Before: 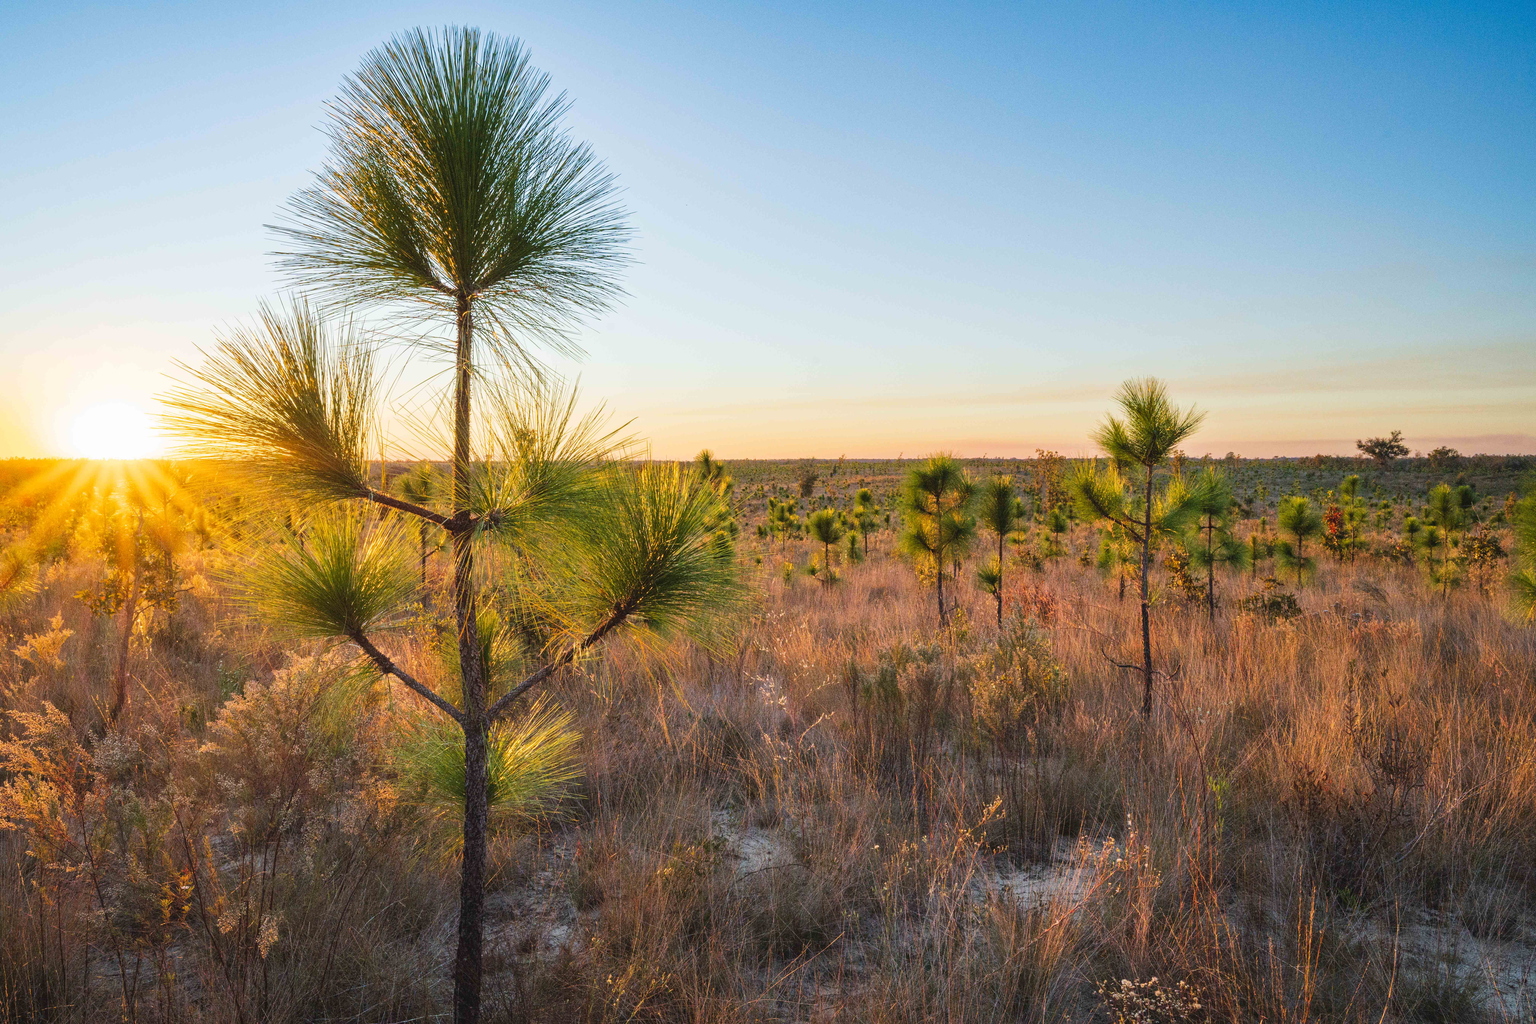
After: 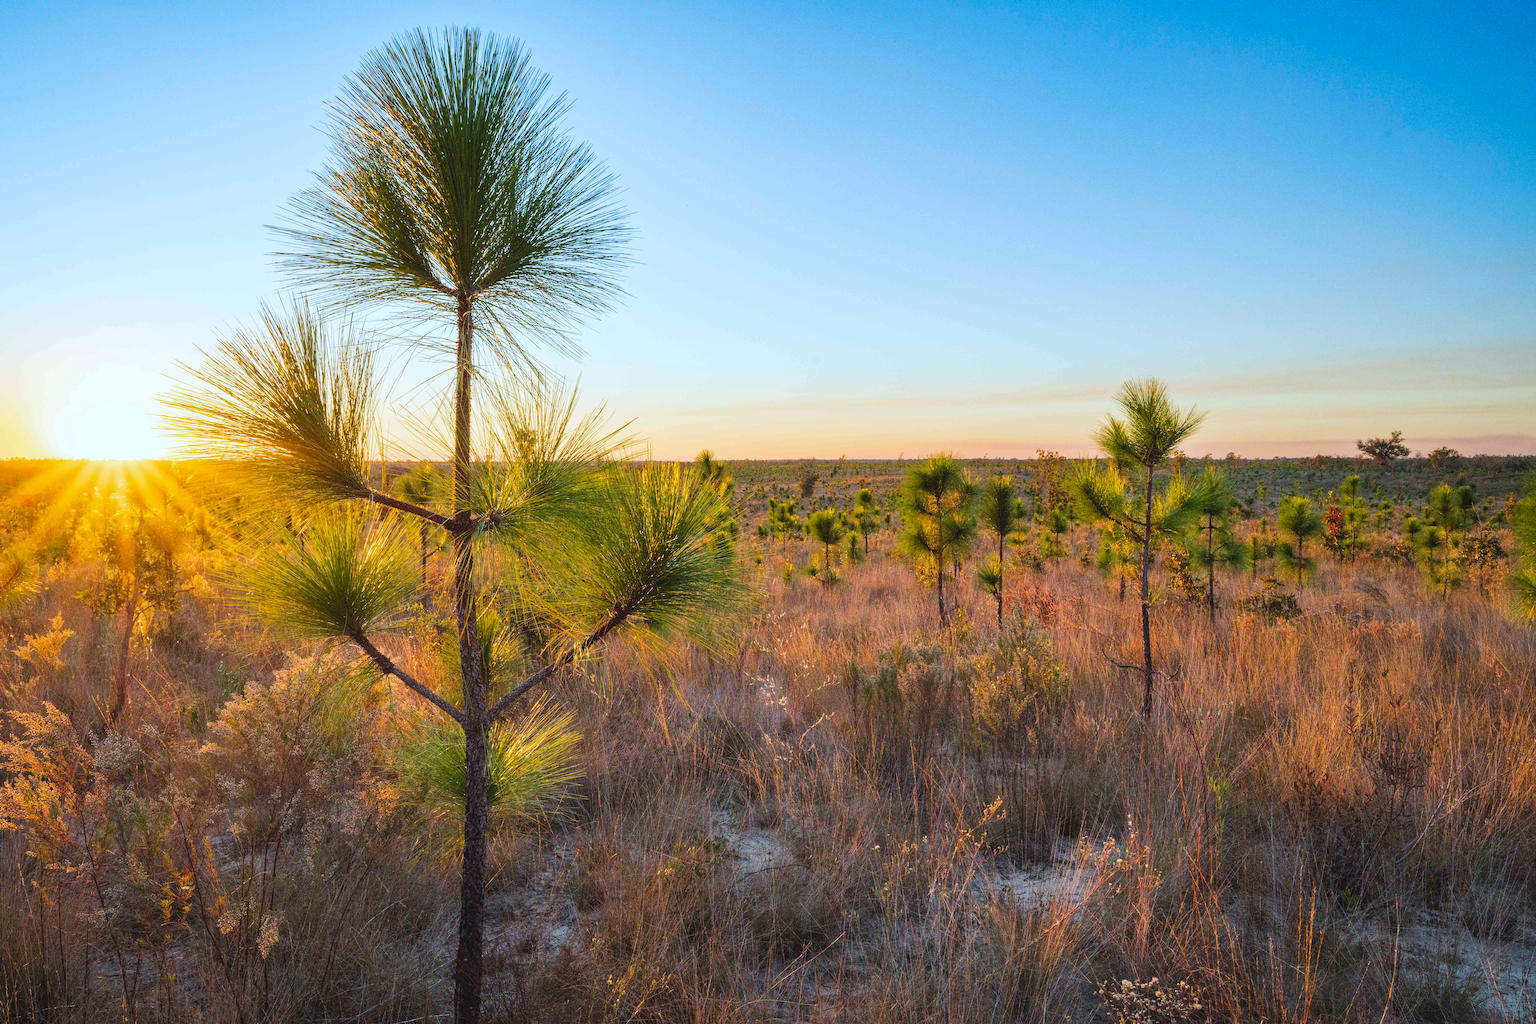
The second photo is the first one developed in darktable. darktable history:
color correction: highlights a* -4.03, highlights b* -10.83
color balance rgb: shadows lift › chroma 1.013%, shadows lift › hue 31.72°, perceptual saturation grading › global saturation 19.355%
